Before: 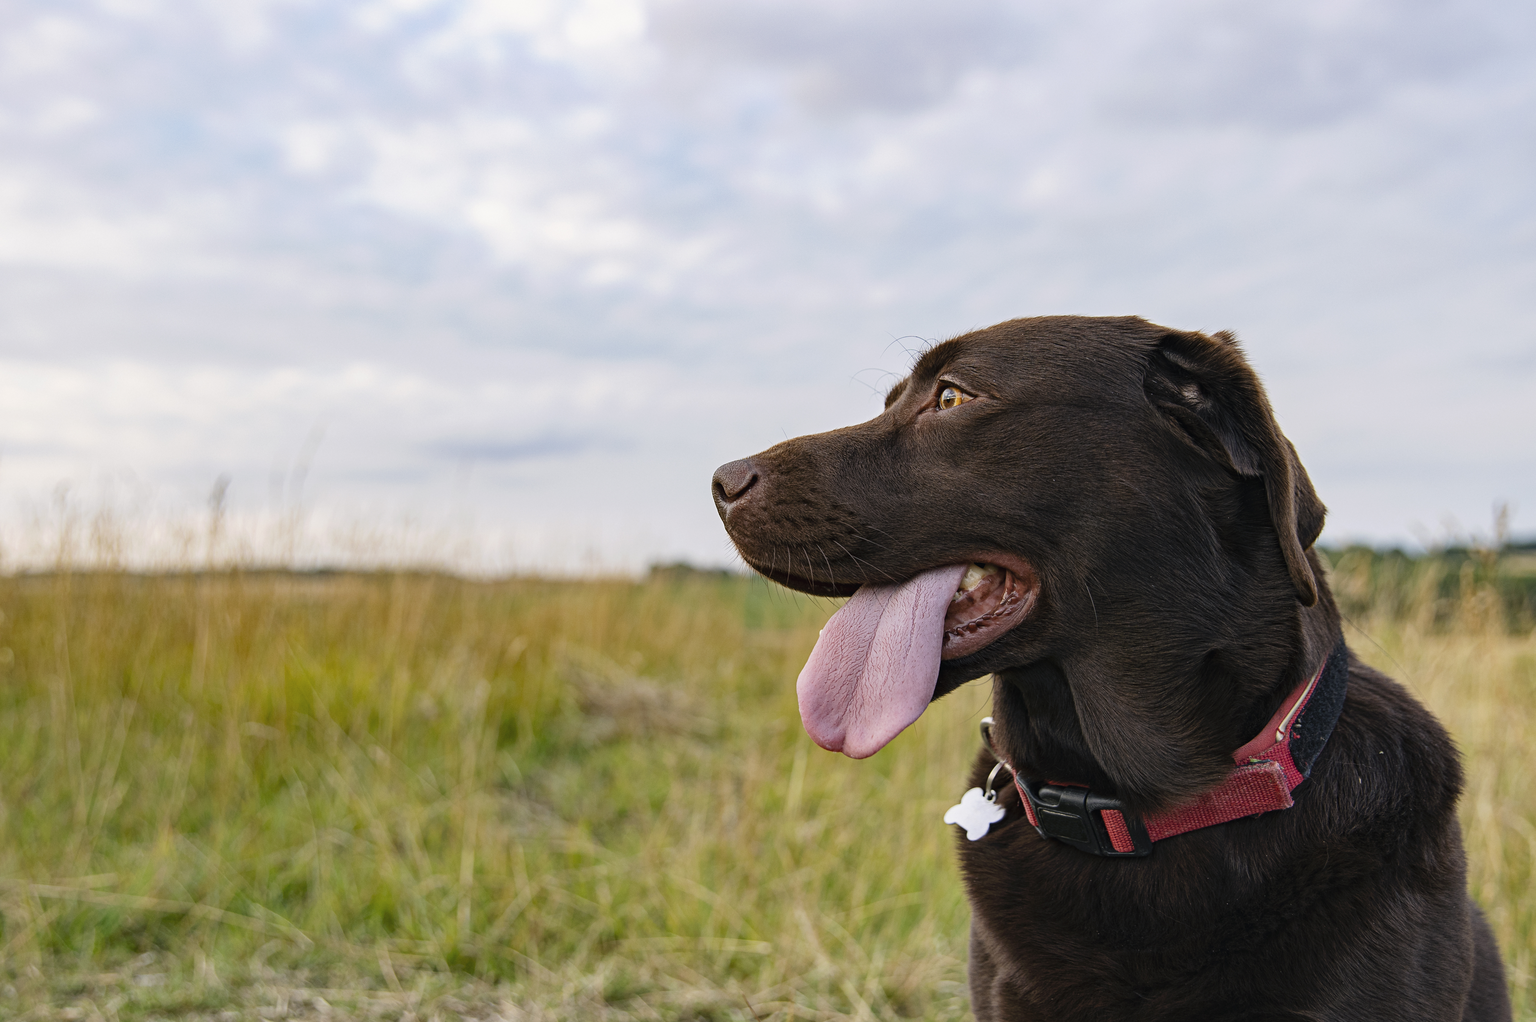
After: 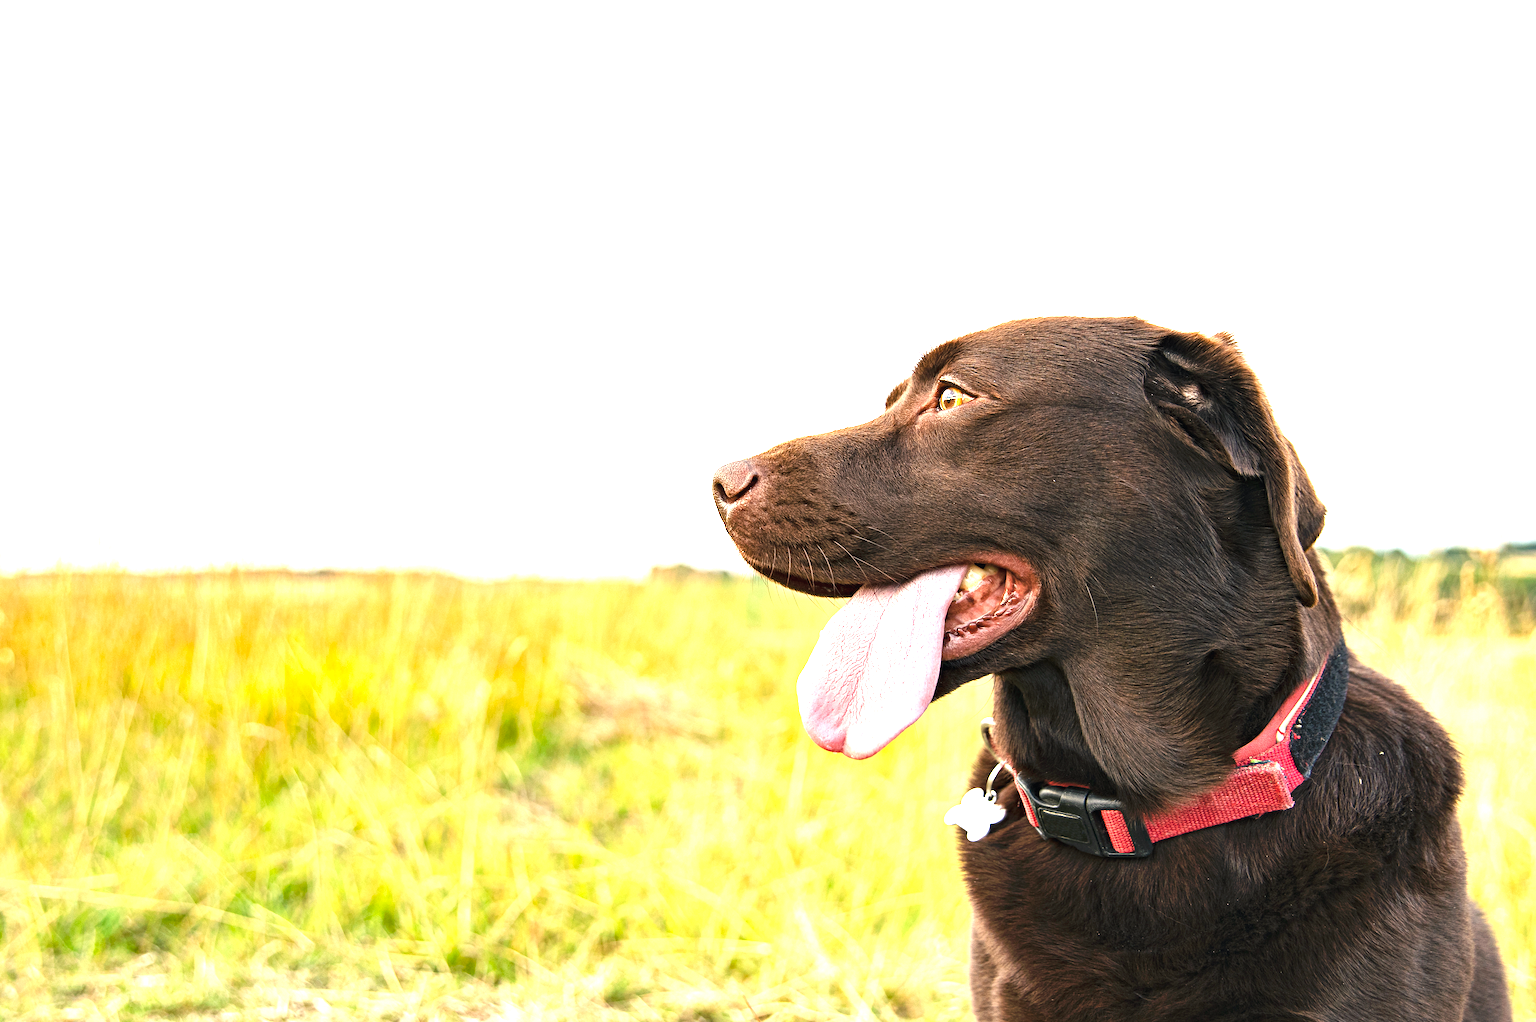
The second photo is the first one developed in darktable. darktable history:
white balance: red 1.029, blue 0.92
exposure: exposure 2 EV, compensate exposure bias true, compensate highlight preservation false
tone equalizer: on, module defaults
